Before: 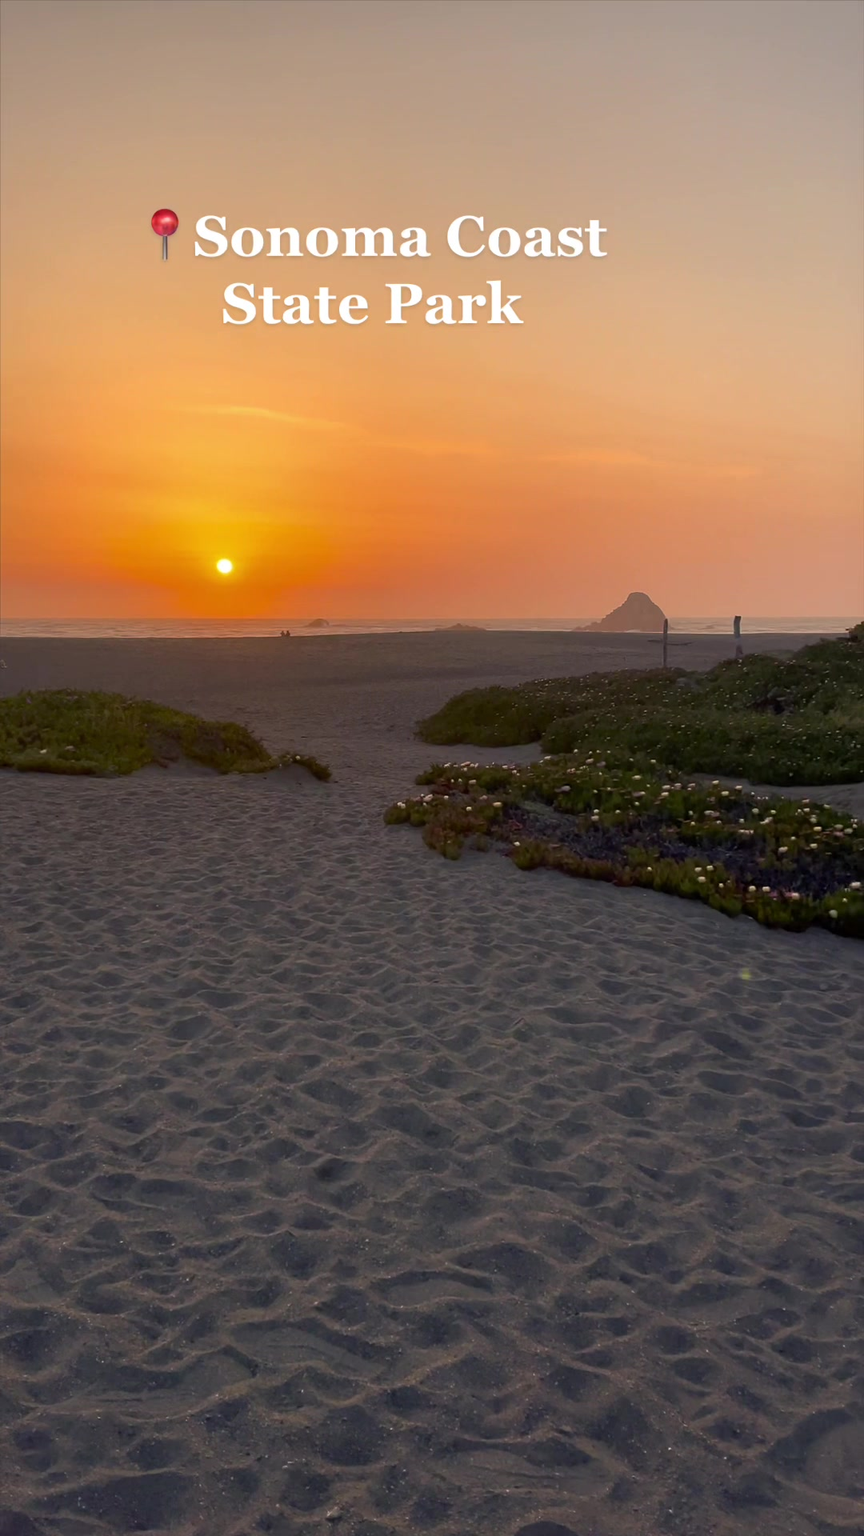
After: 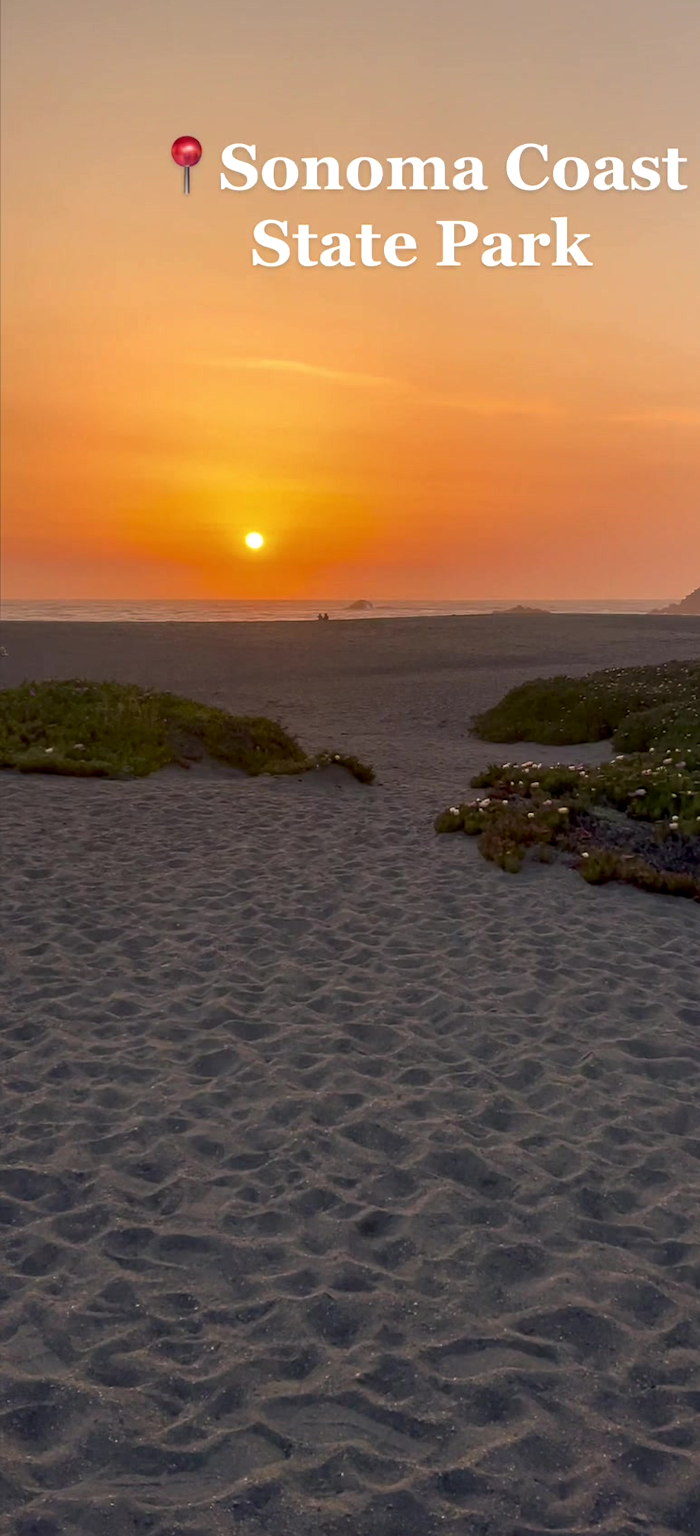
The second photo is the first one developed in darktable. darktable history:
crop: top 5.803%, right 27.864%, bottom 5.804%
local contrast: on, module defaults
